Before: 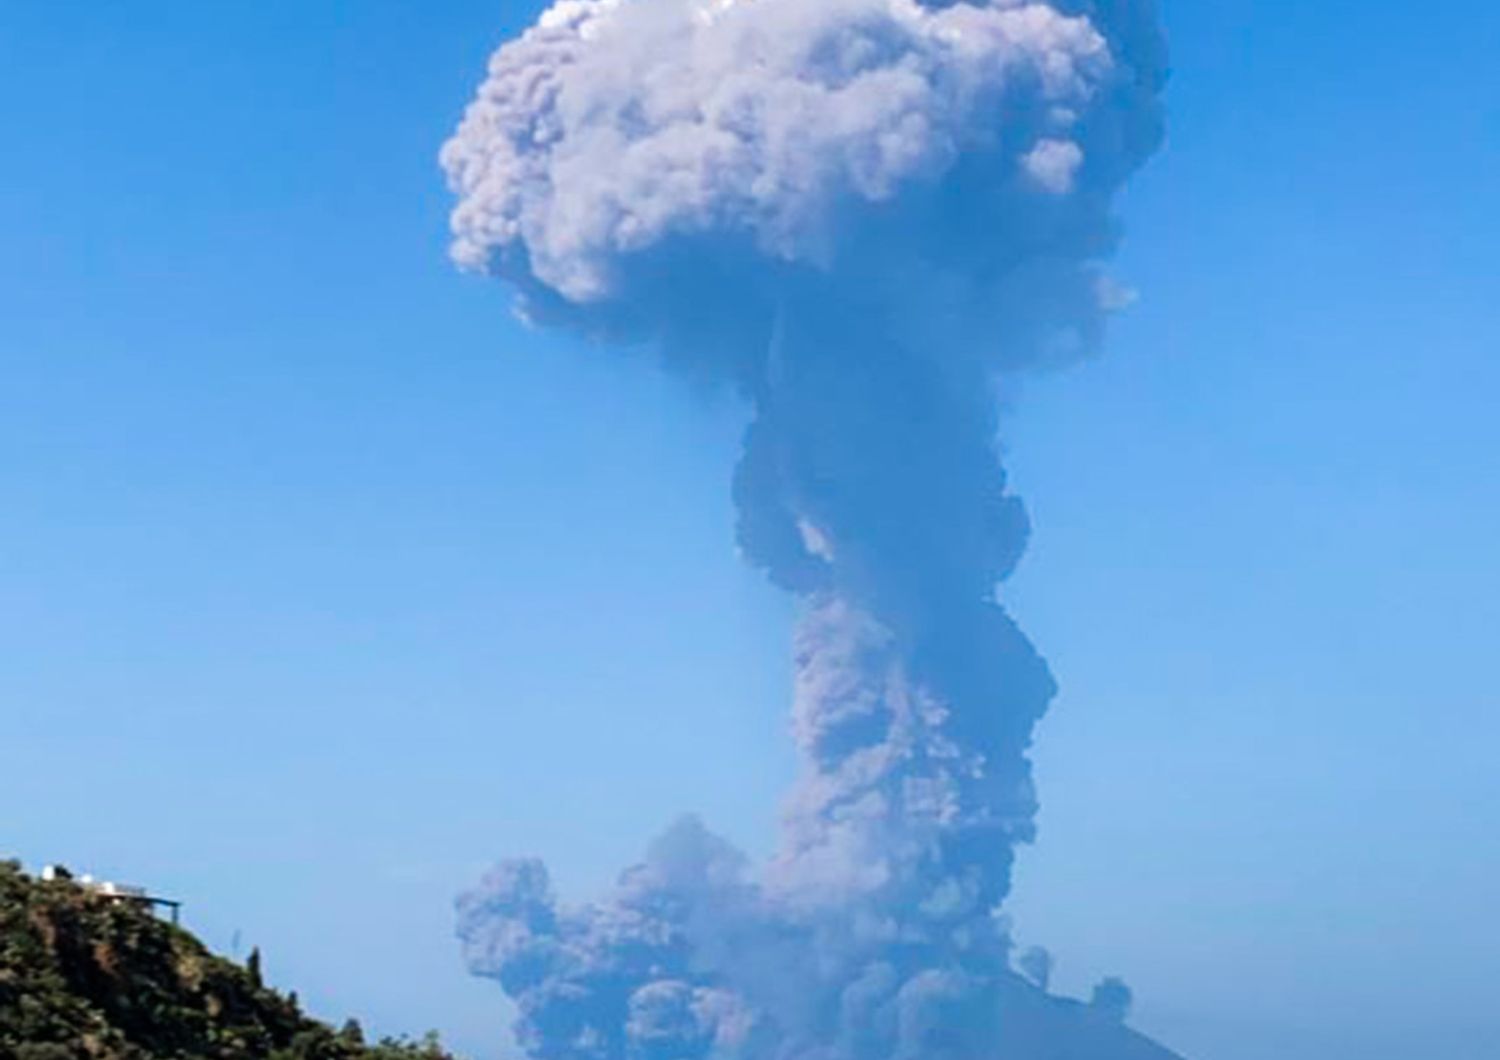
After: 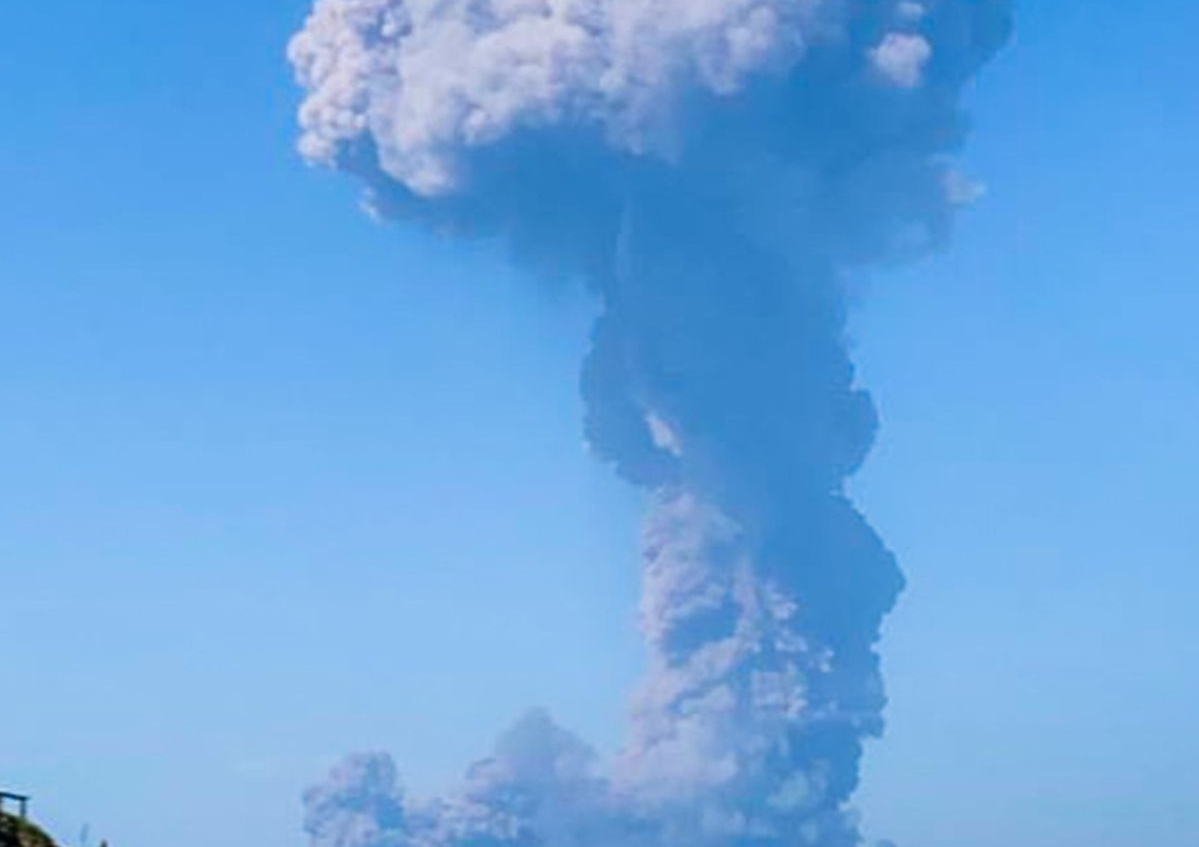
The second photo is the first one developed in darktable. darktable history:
crop and rotate: left 10.174%, top 10.077%, right 9.86%, bottom 10.011%
